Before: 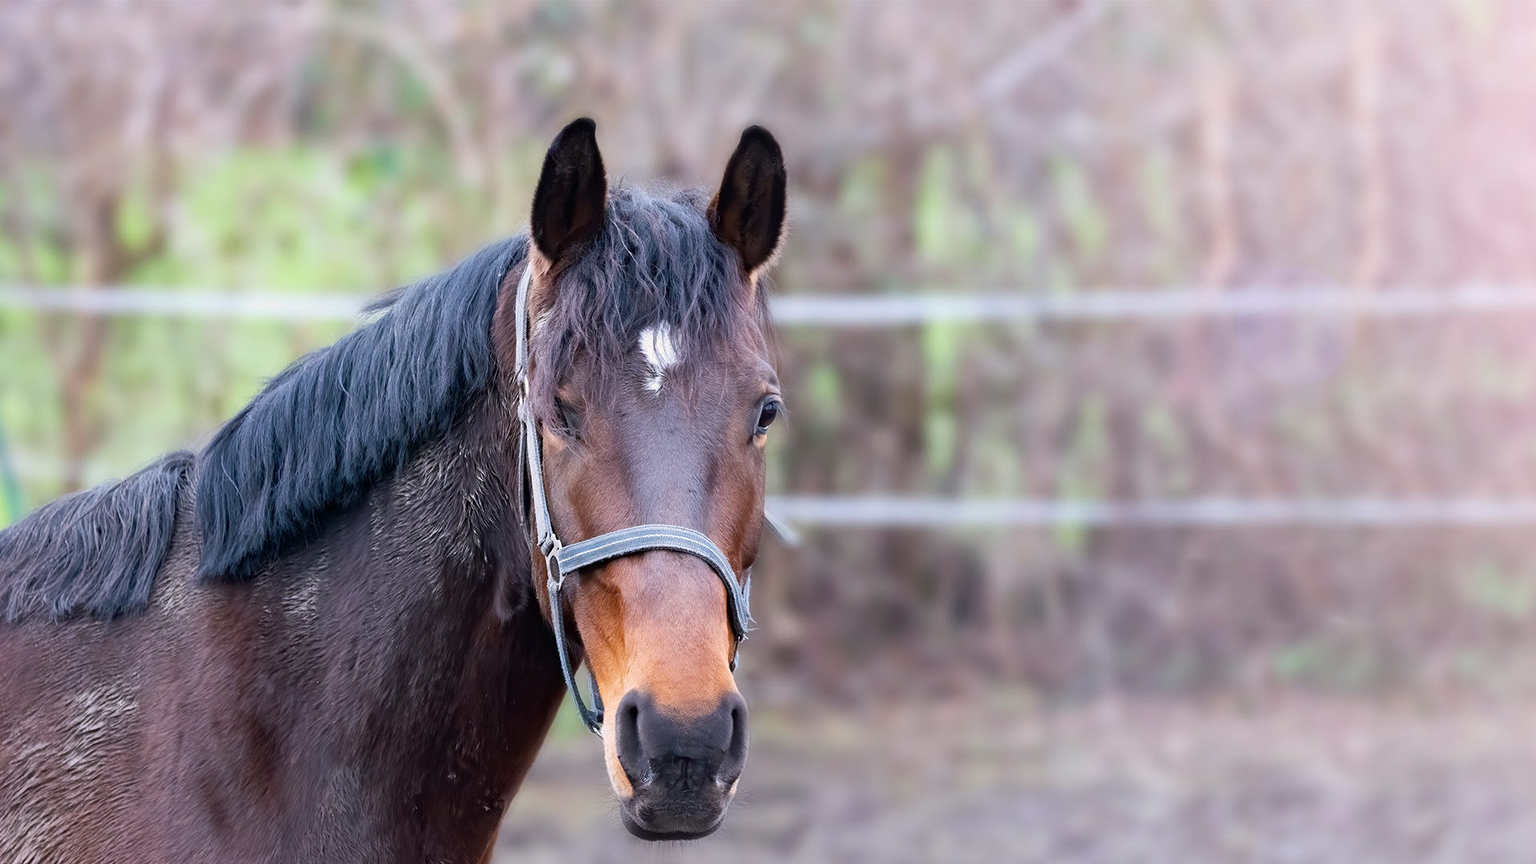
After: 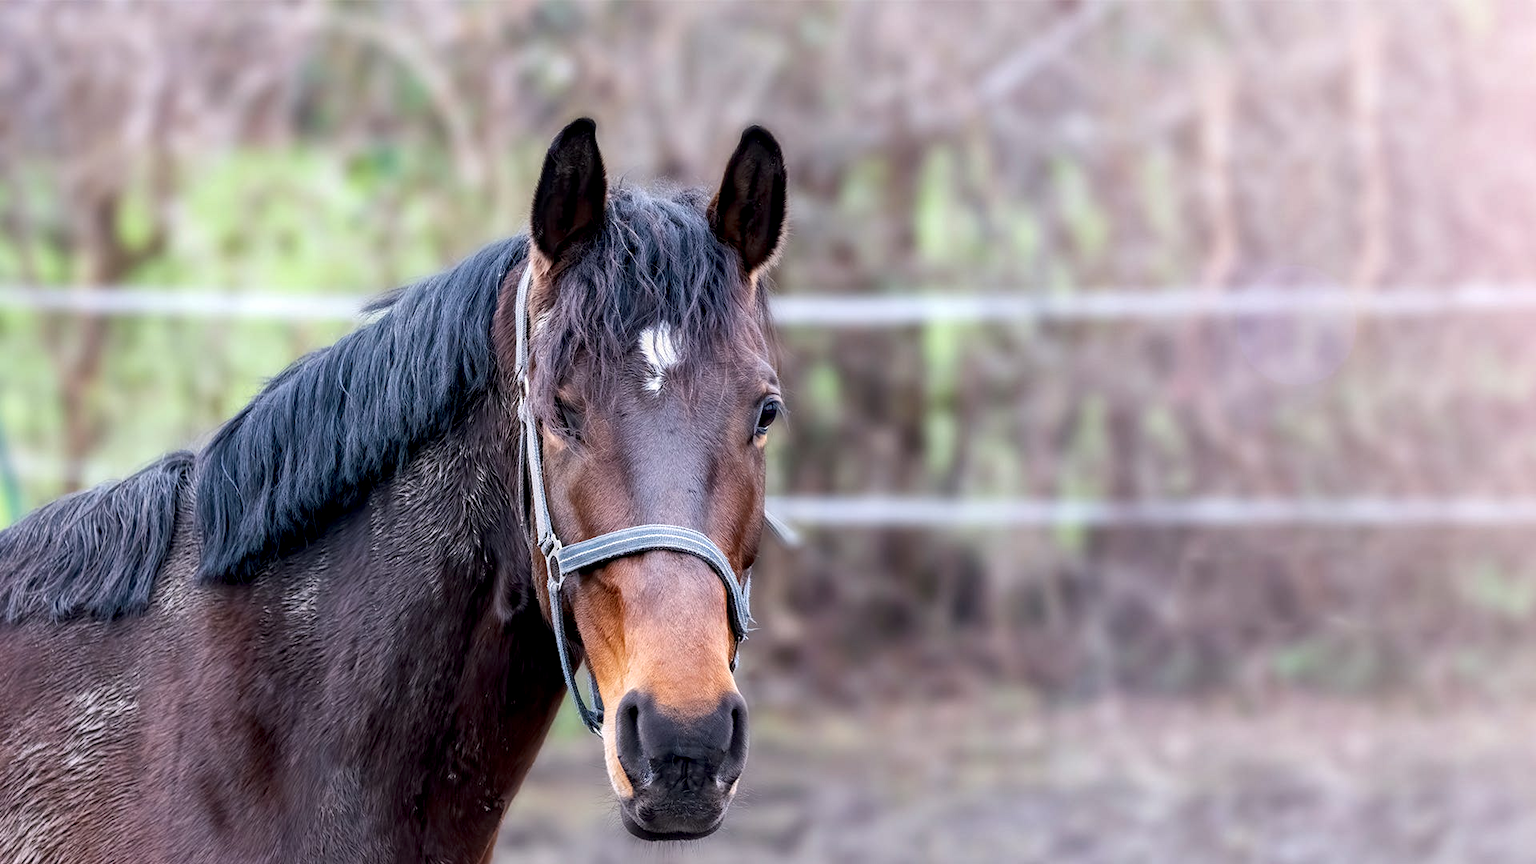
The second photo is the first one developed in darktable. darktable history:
local contrast: detail 142%
